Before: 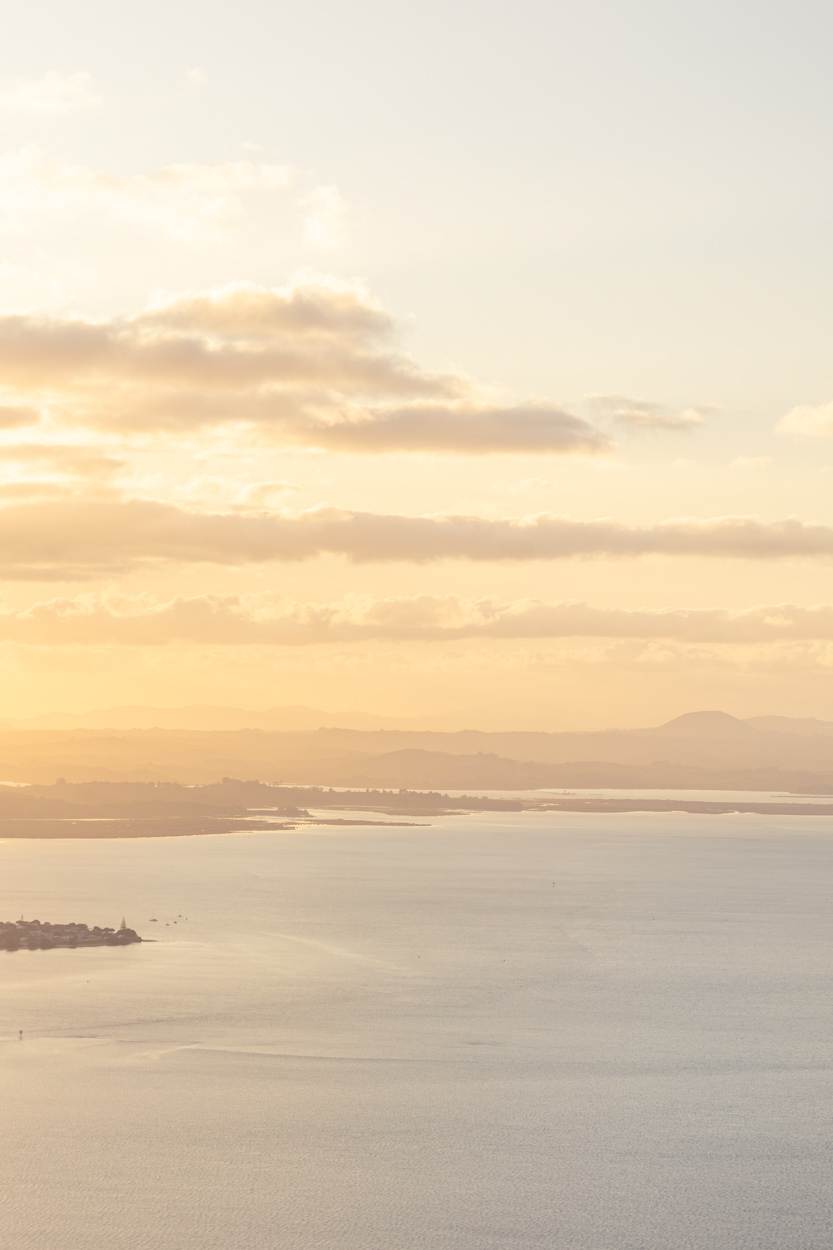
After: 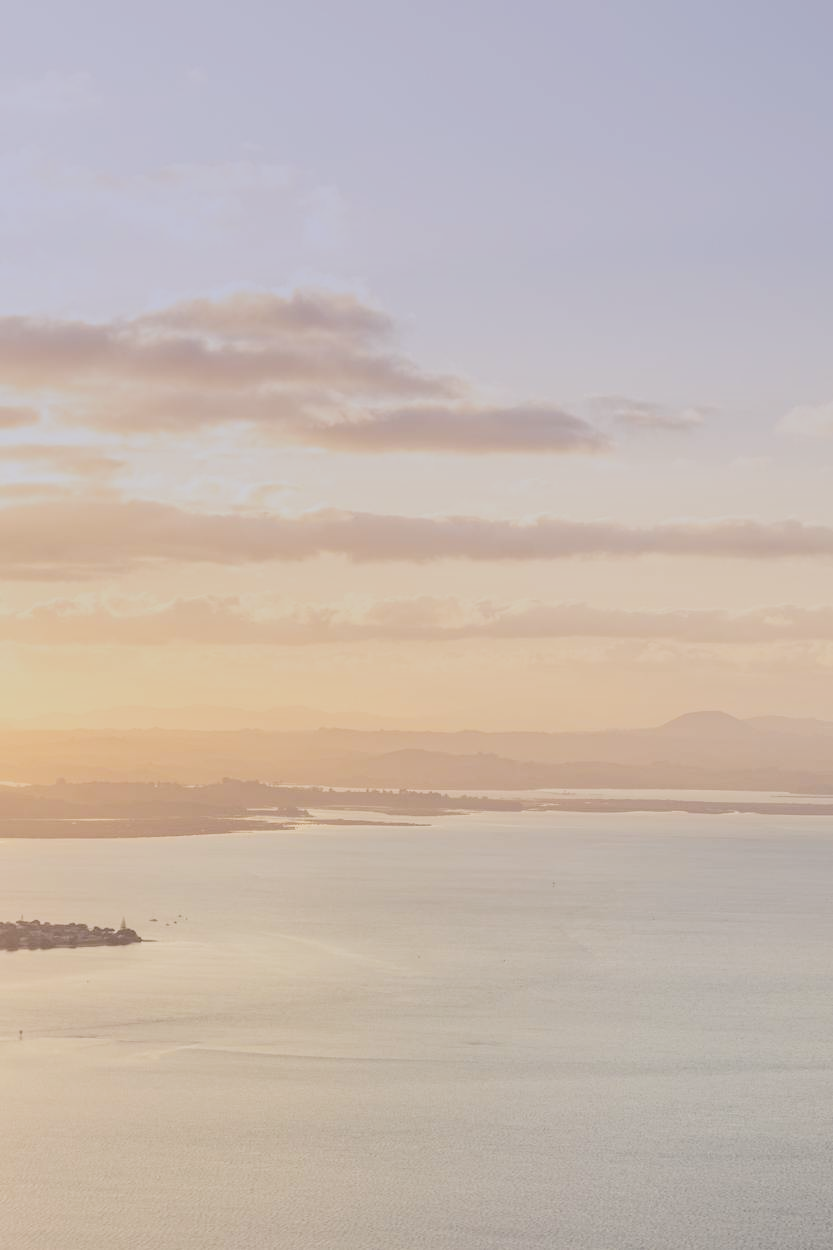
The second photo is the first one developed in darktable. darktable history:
graduated density: hue 238.83°, saturation 50%
filmic rgb: black relative exposure -5 EV, hardness 2.88, contrast 1.3, highlights saturation mix -30%
white balance: emerald 1
